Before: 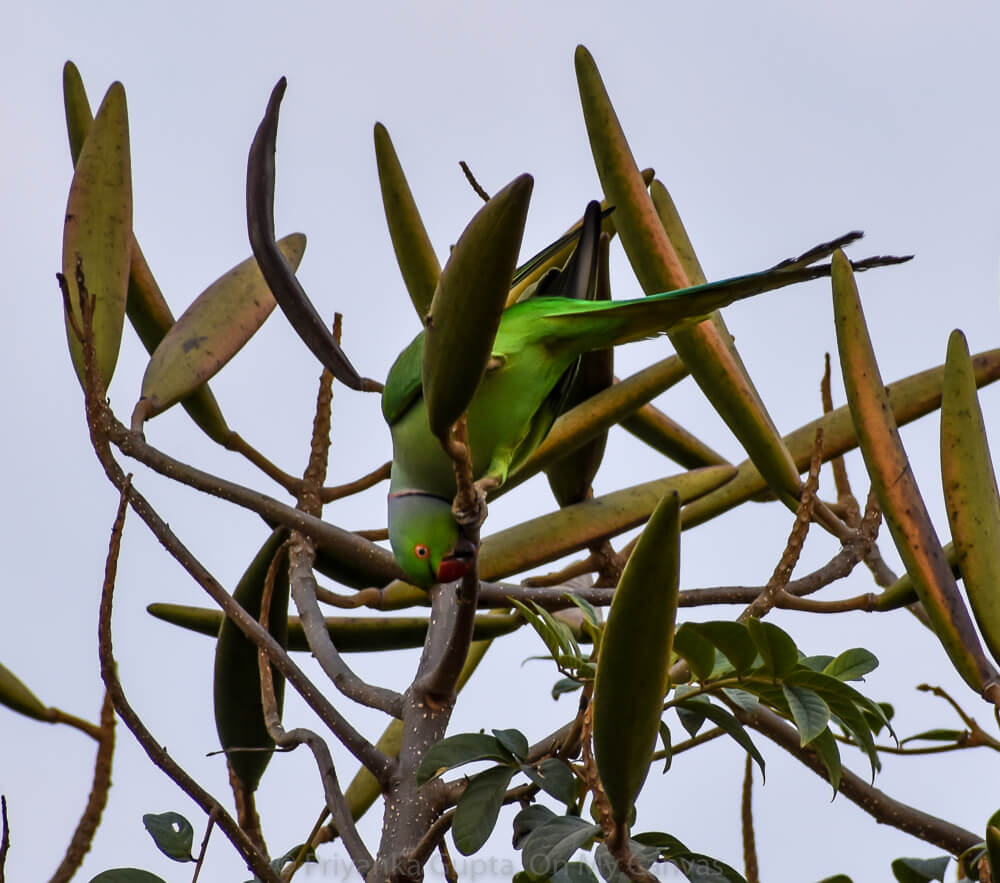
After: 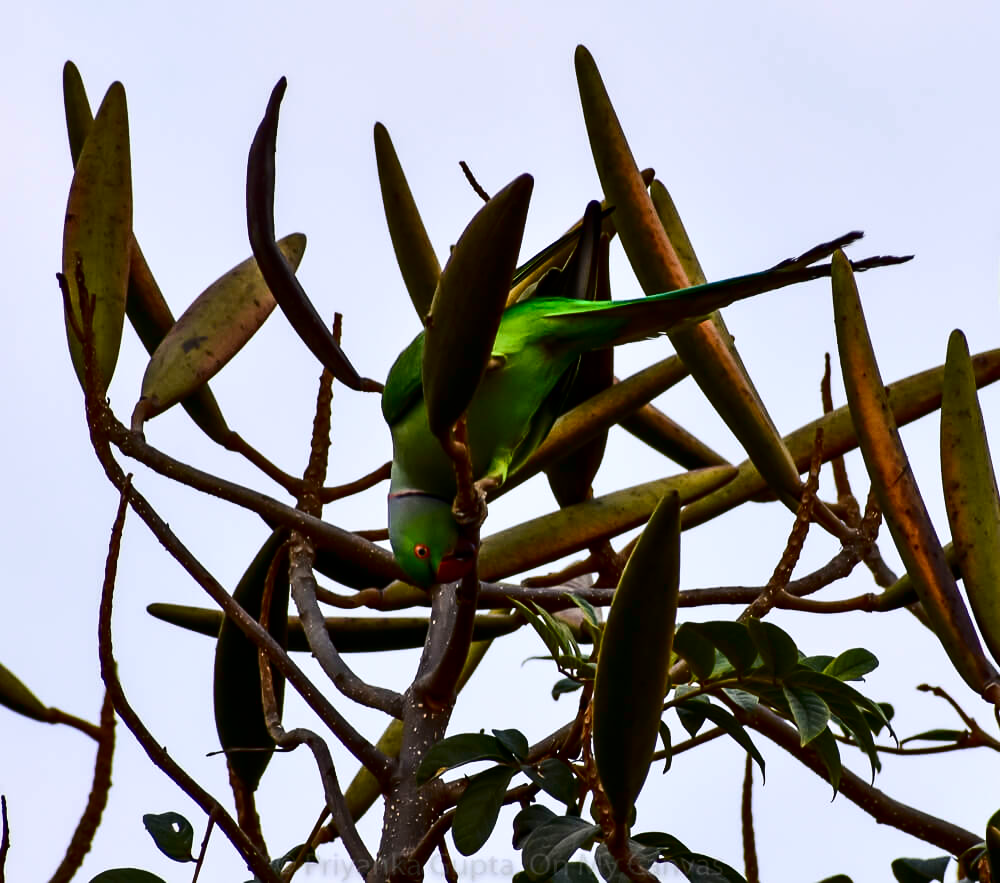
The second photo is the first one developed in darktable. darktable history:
exposure: exposure 0.258 EV, compensate highlight preservation false
contrast brightness saturation: contrast 0.24, brightness -0.24, saturation 0.14
